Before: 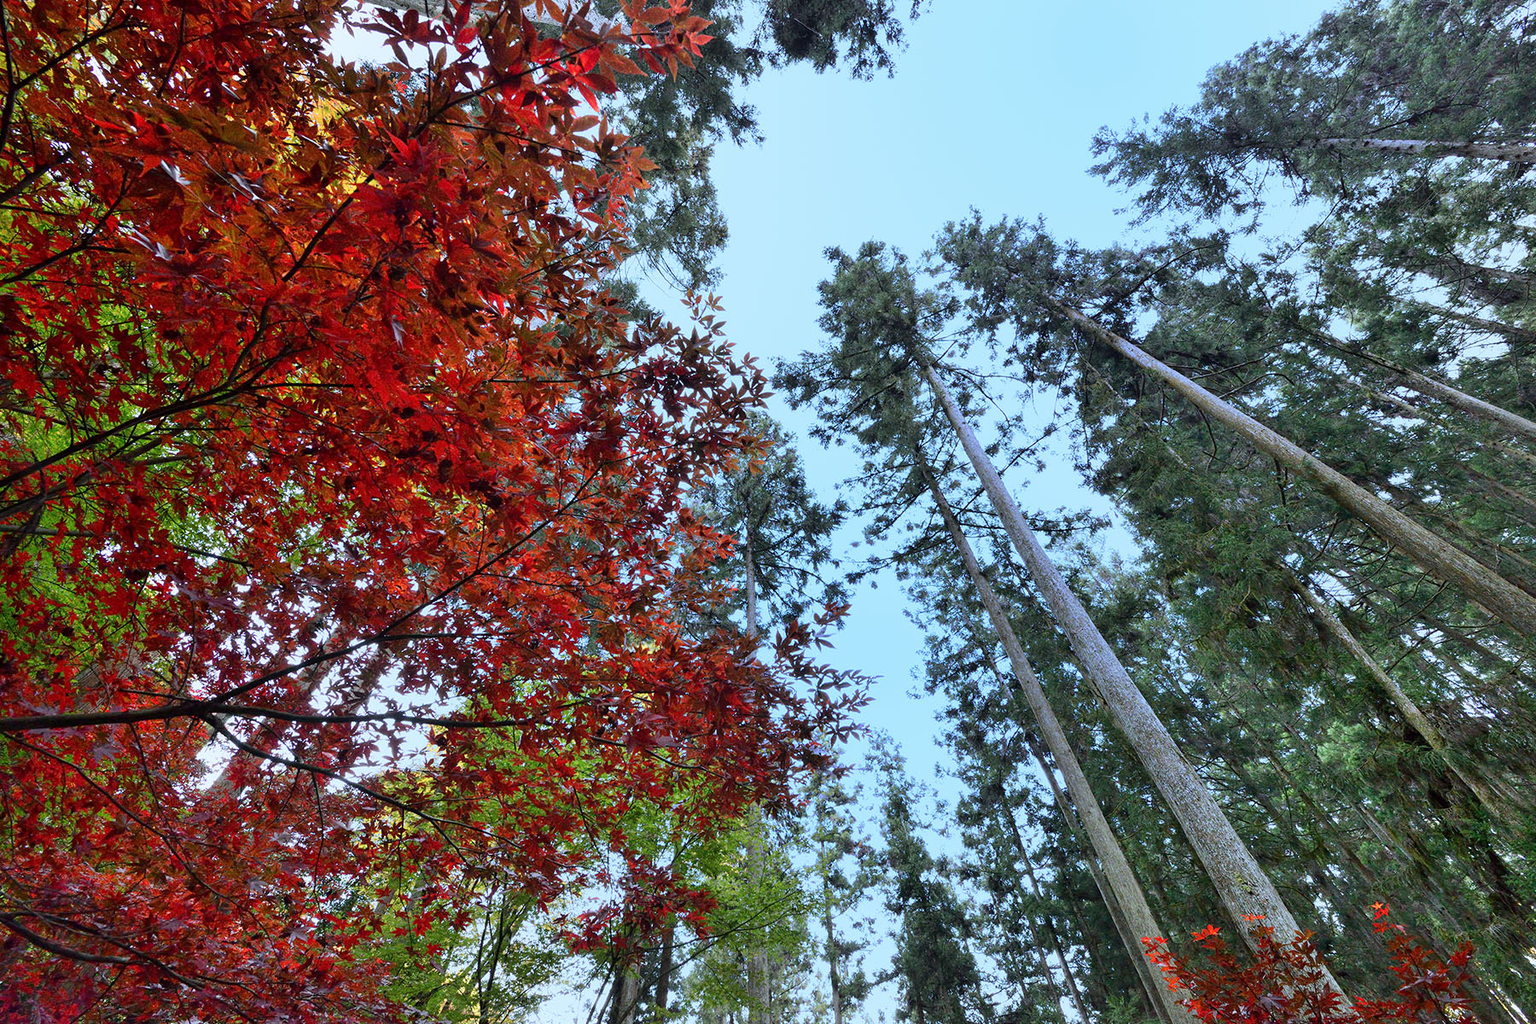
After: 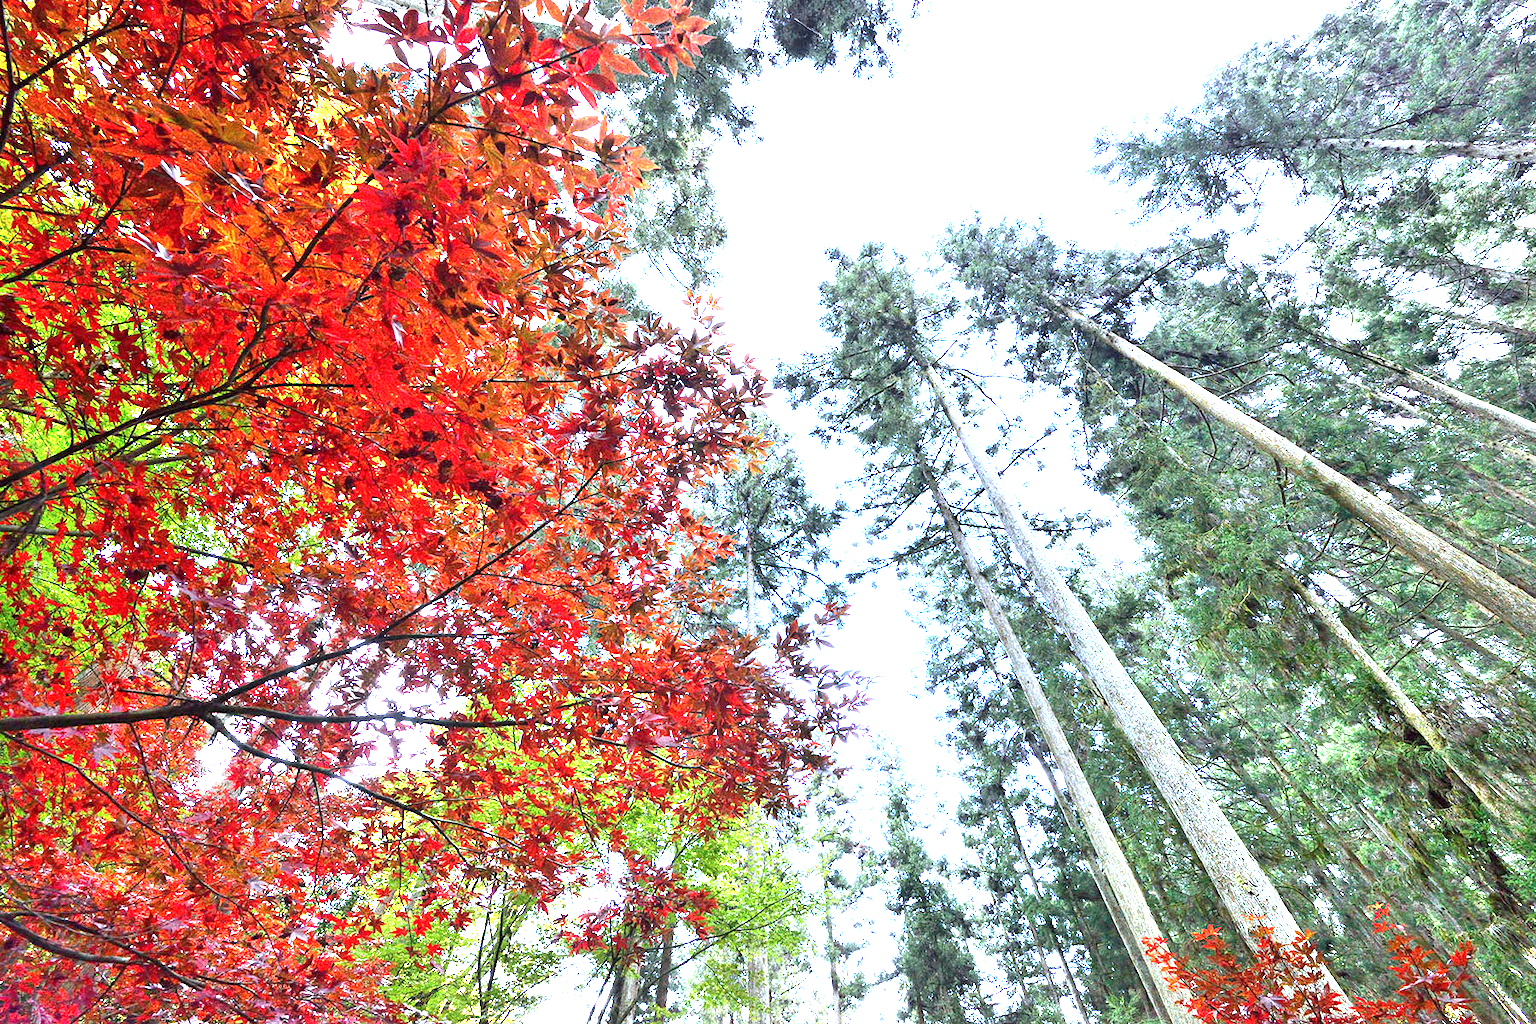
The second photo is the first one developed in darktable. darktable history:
exposure: exposure 2.201 EV, compensate highlight preservation false
